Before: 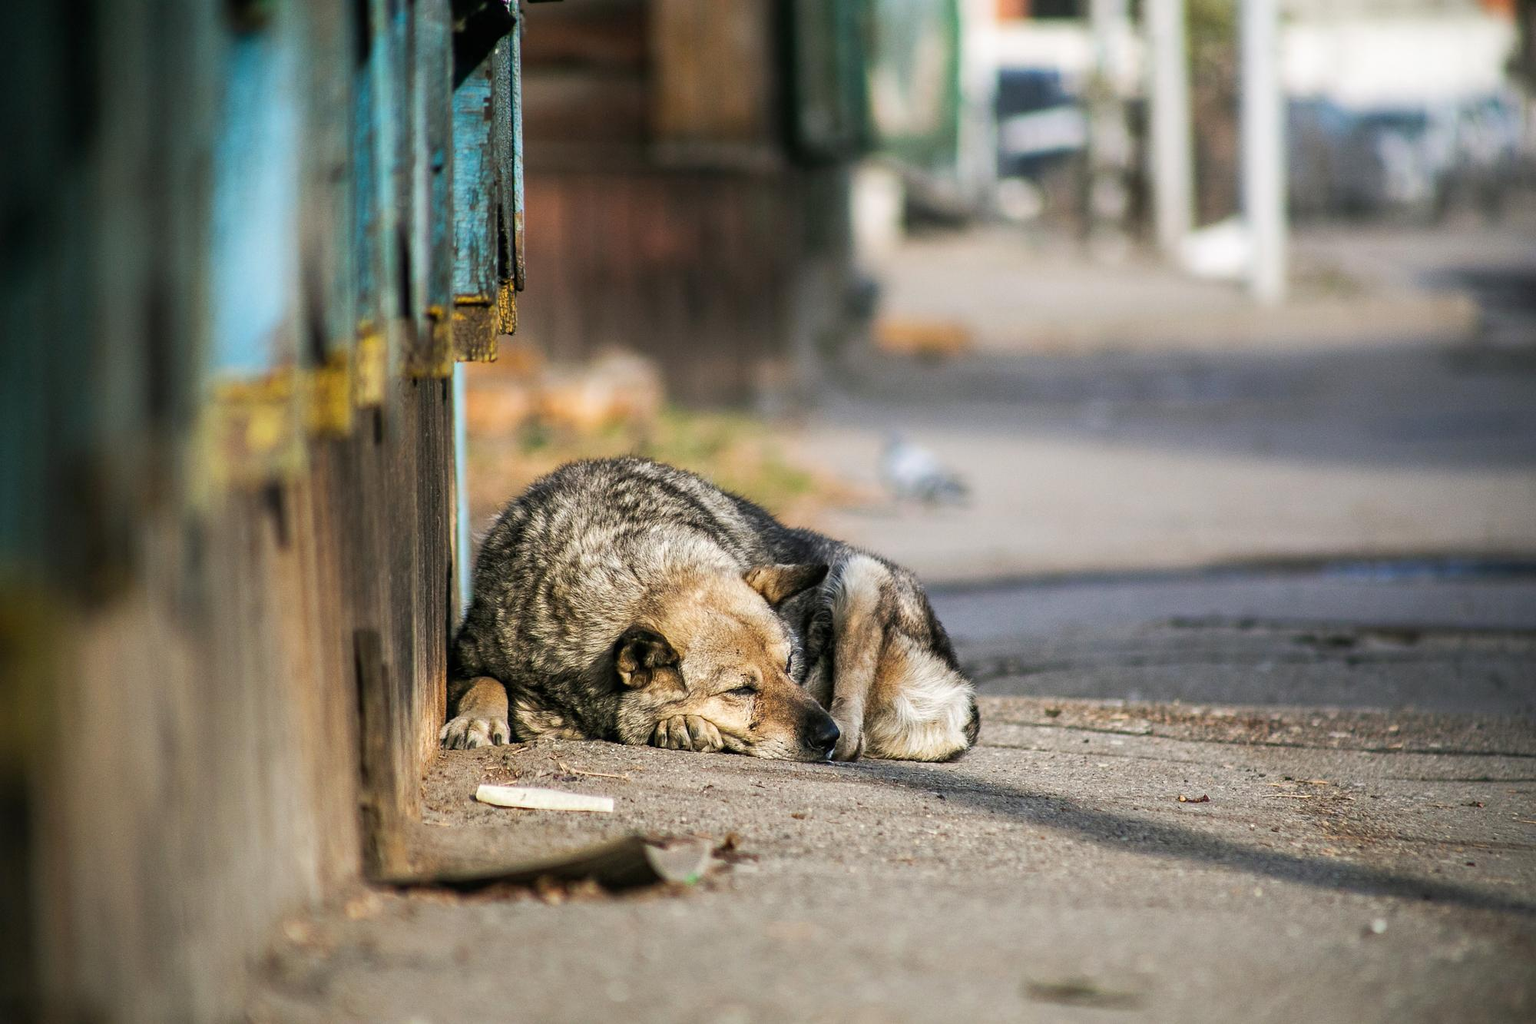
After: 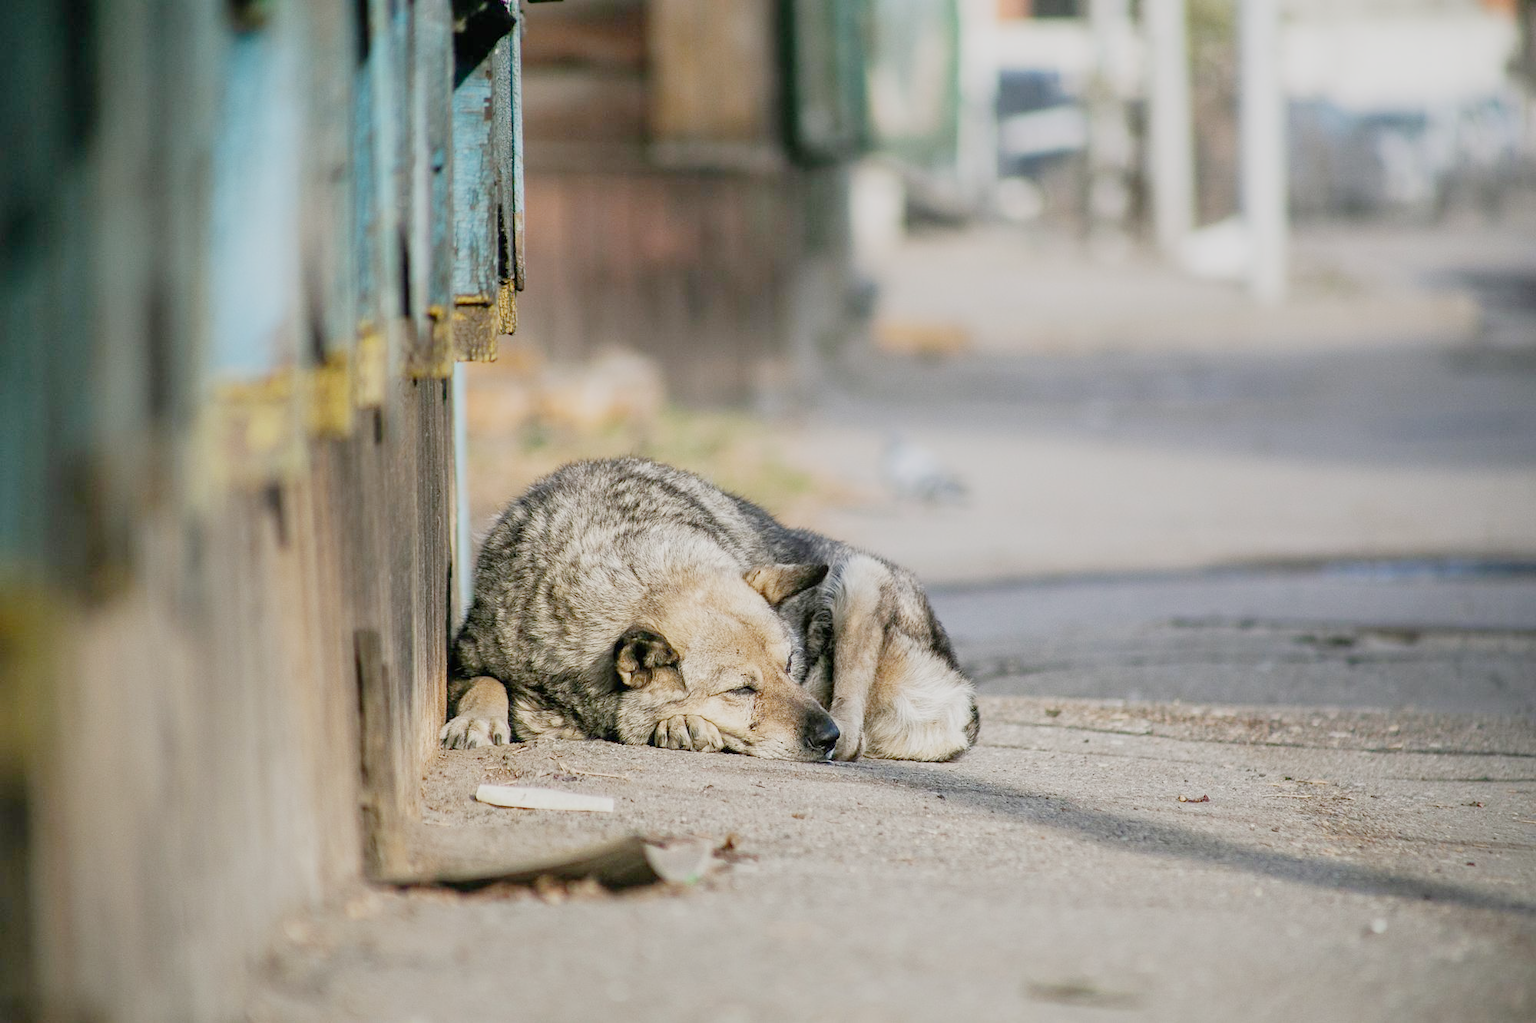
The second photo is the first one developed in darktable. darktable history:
filmic rgb: black relative exposure -7.06 EV, white relative exposure 5.96 EV, target black luminance 0%, hardness 2.73, latitude 60.91%, contrast 0.695, highlights saturation mix 10.36%, shadows ↔ highlights balance -0.047%, add noise in highlights 0.002, preserve chrominance no, color science v3 (2019), use custom middle-gray values true, contrast in highlights soft
exposure: black level correction -0.002, exposure 1.328 EV, compensate highlight preservation false
